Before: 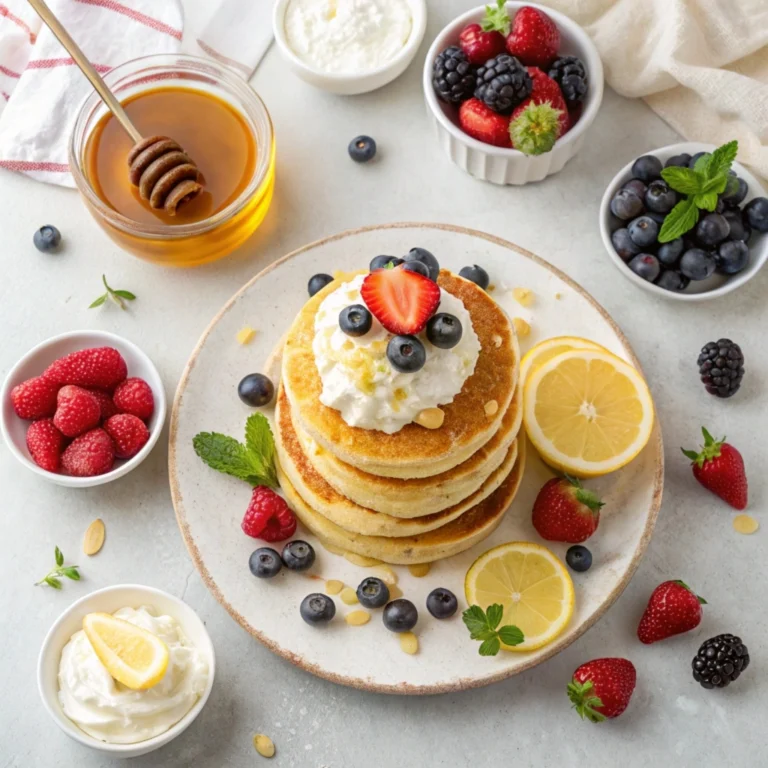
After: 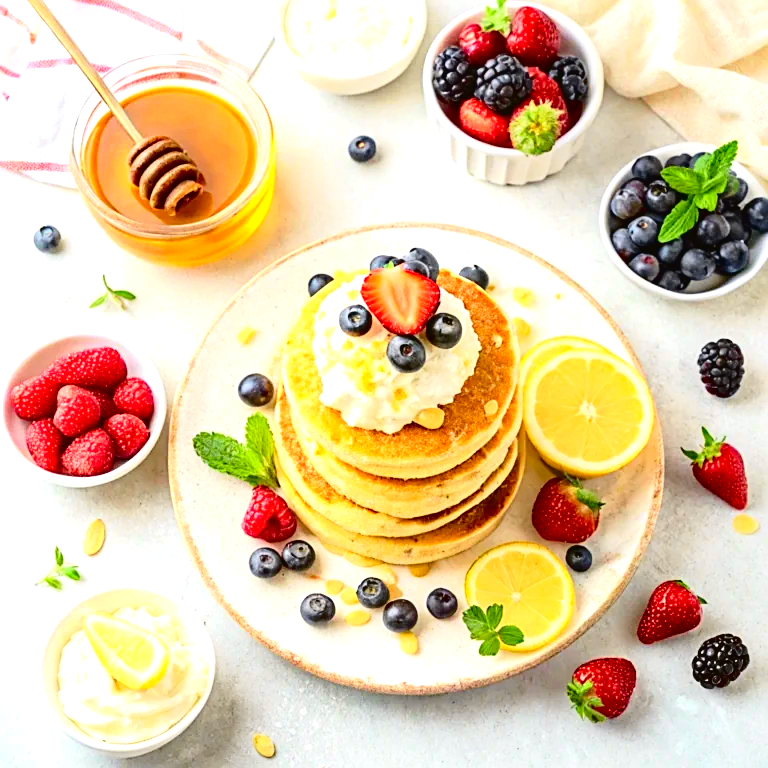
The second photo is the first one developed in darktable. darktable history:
sharpen: on, module defaults
exposure: exposure 0.95 EV, compensate highlight preservation false
haze removal: compatibility mode true, adaptive false
tone curve: curves: ch0 [(0, 0.023) (0.132, 0.075) (0.256, 0.2) (0.454, 0.495) (0.708, 0.78) (0.844, 0.896) (1, 0.98)]; ch1 [(0, 0) (0.37, 0.308) (0.478, 0.46) (0.499, 0.5) (0.513, 0.508) (0.526, 0.533) (0.59, 0.612) (0.764, 0.804) (1, 1)]; ch2 [(0, 0) (0.312, 0.313) (0.461, 0.454) (0.48, 0.477) (0.503, 0.5) (0.526, 0.54) (0.564, 0.595) (0.631, 0.676) (0.713, 0.767) (0.985, 0.966)], color space Lab, independent channels
